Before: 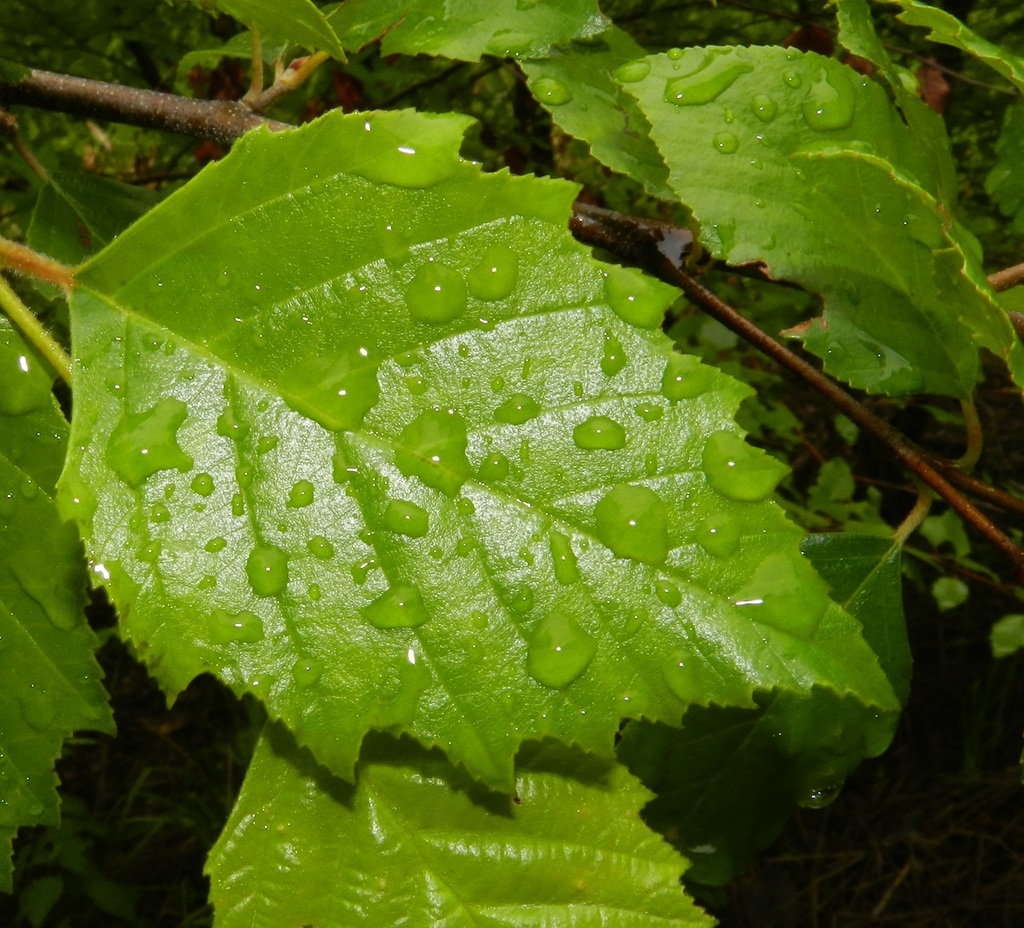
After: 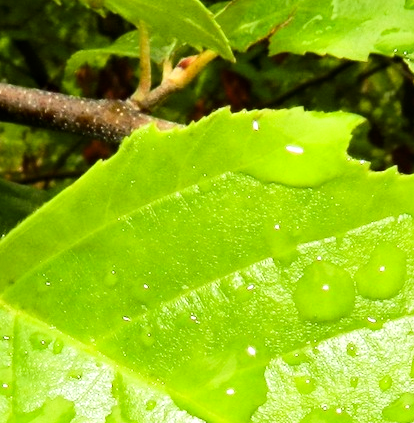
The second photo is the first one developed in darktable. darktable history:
exposure: black level correction 0, exposure 0.703 EV, compensate highlight preservation false
tone curve: curves: ch0 [(0, 0) (0.004, 0.001) (0.02, 0.008) (0.218, 0.218) (0.664, 0.774) (0.832, 0.914) (1, 1)], color space Lab, linked channels, preserve colors none
contrast brightness saturation: contrast 0.144
haze removal: compatibility mode true, adaptive false
crop and rotate: left 10.96%, top 0.111%, right 48.535%, bottom 54.226%
